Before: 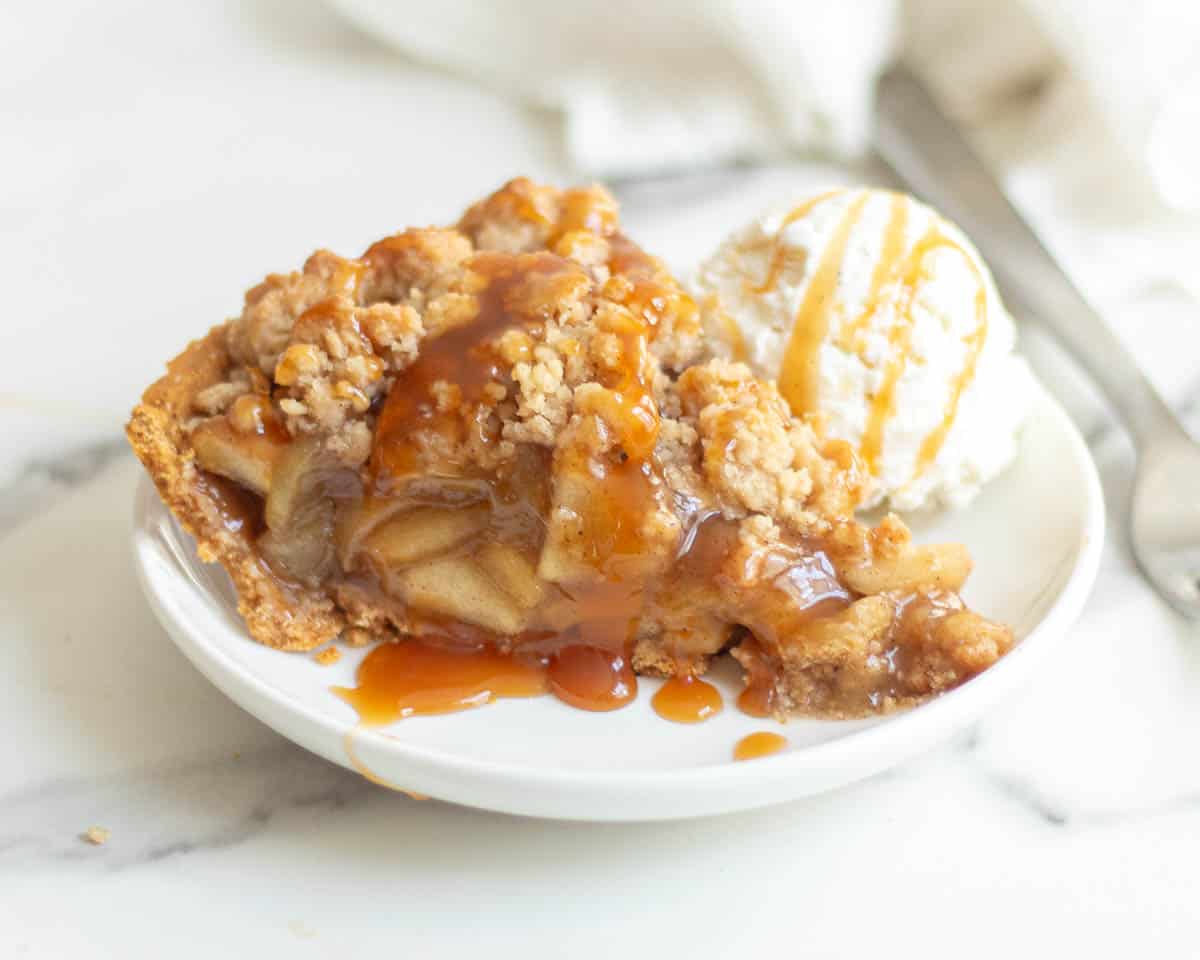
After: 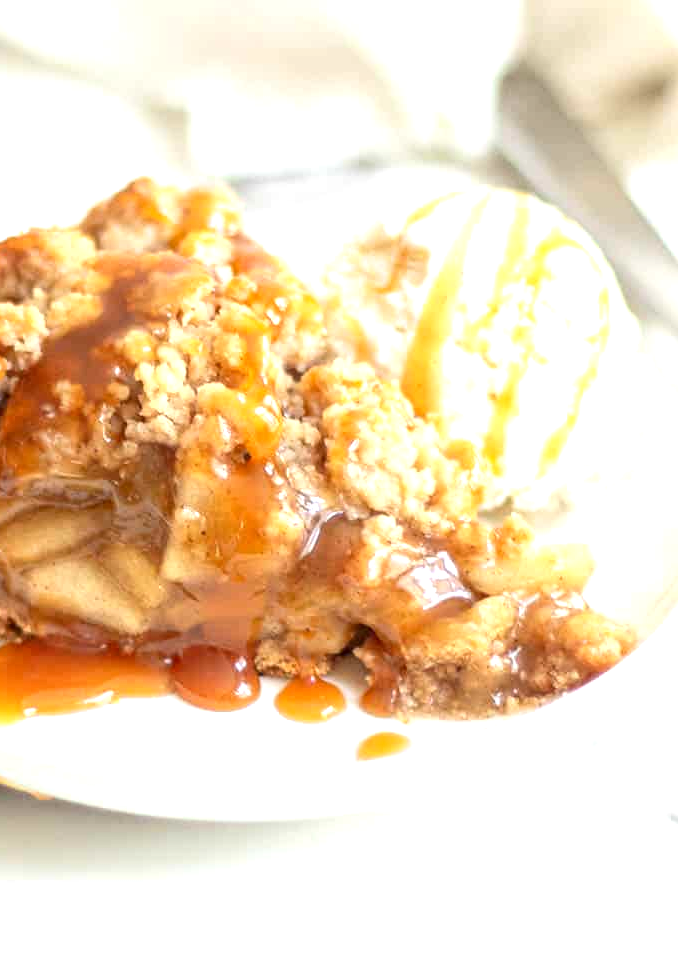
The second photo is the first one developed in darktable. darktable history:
crop: left 31.495%, top 0.015%, right 11.939%
contrast brightness saturation: contrast 0.101, brightness 0.014, saturation 0.017
exposure: exposure 0.604 EV, compensate highlight preservation false
local contrast: on, module defaults
